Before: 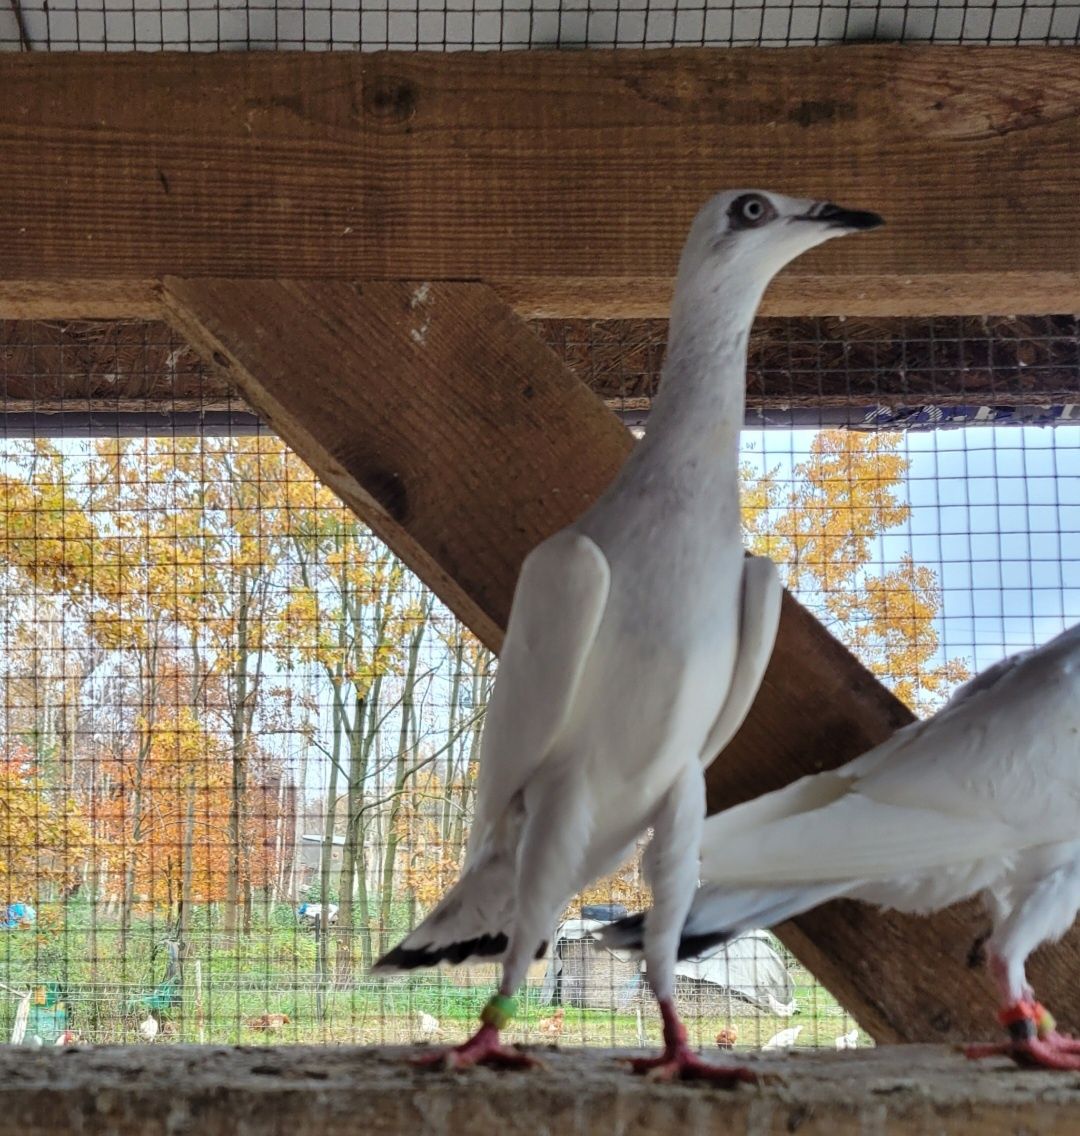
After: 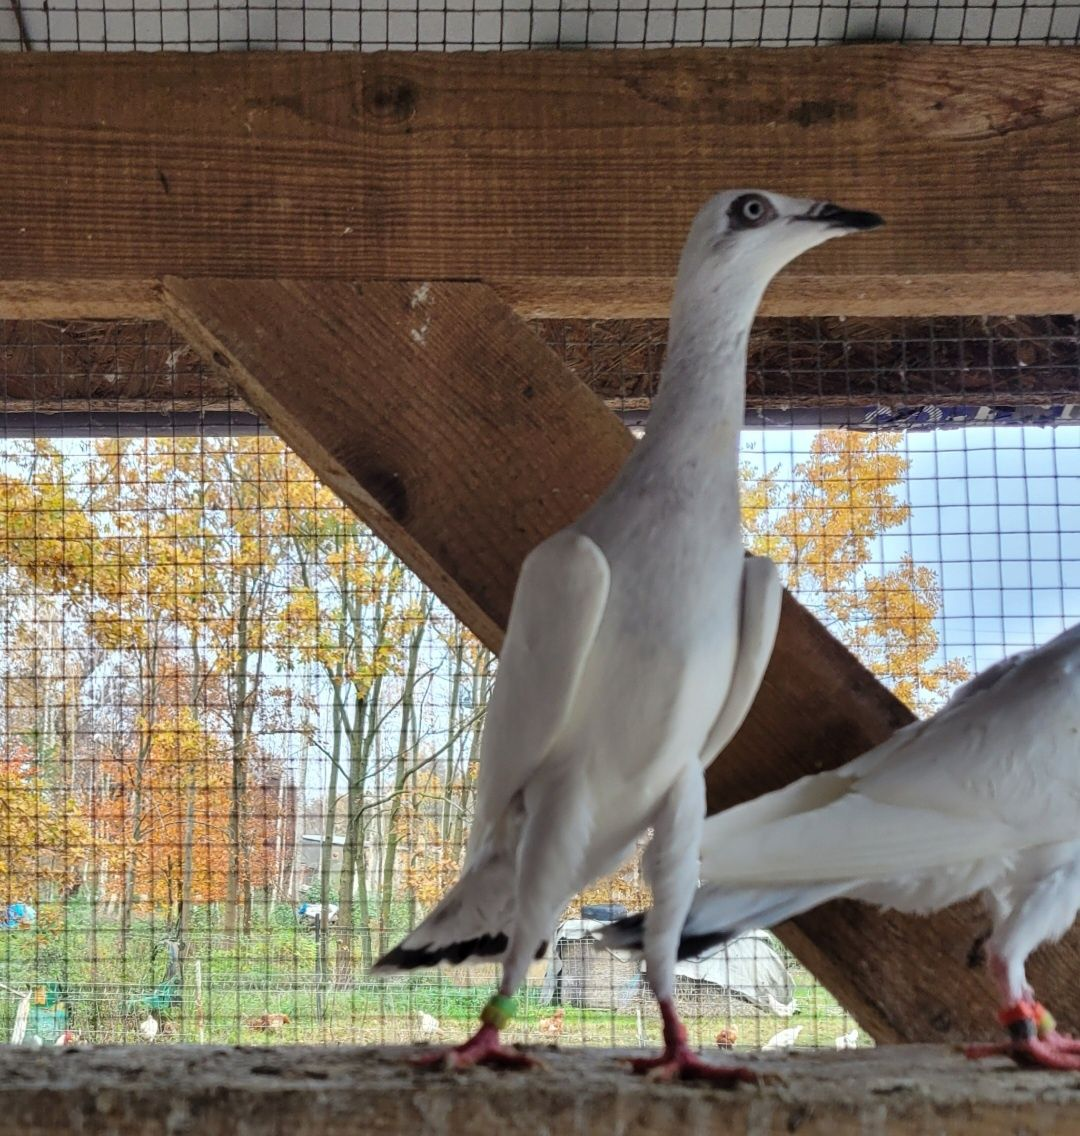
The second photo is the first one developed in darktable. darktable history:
shadows and highlights: shadows 36.42, highlights -27.44, soften with gaussian
